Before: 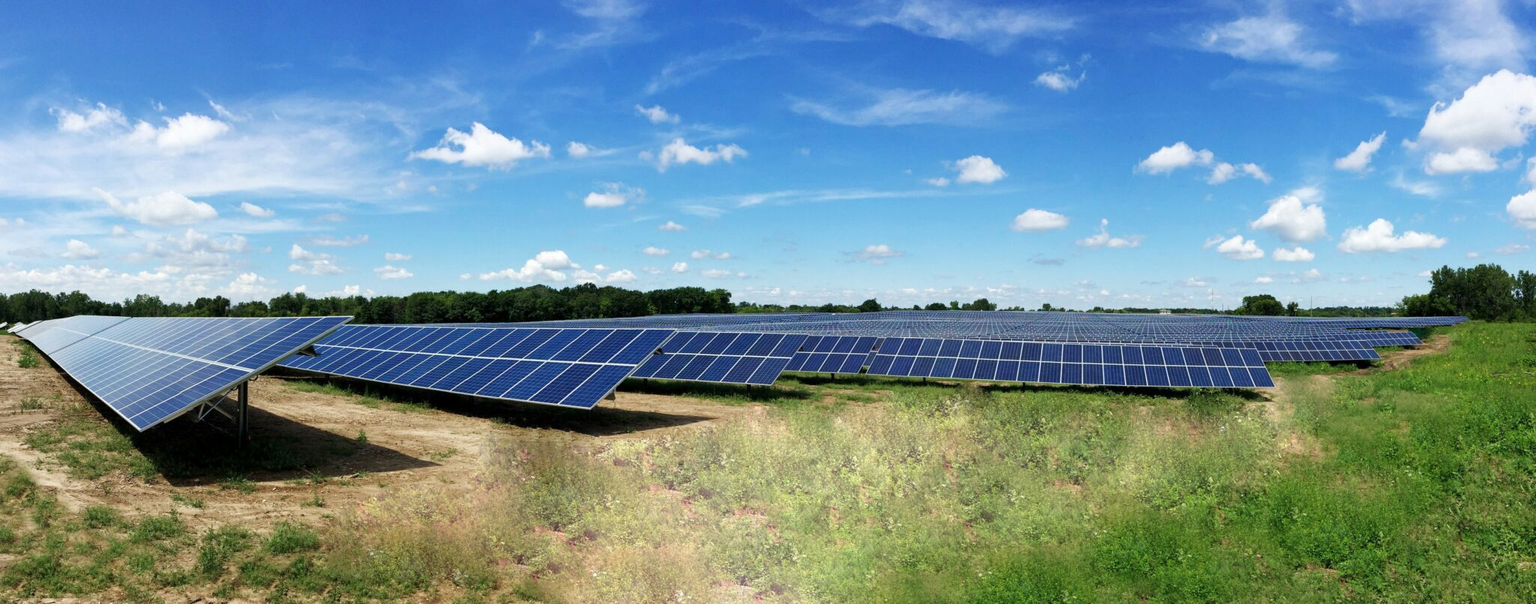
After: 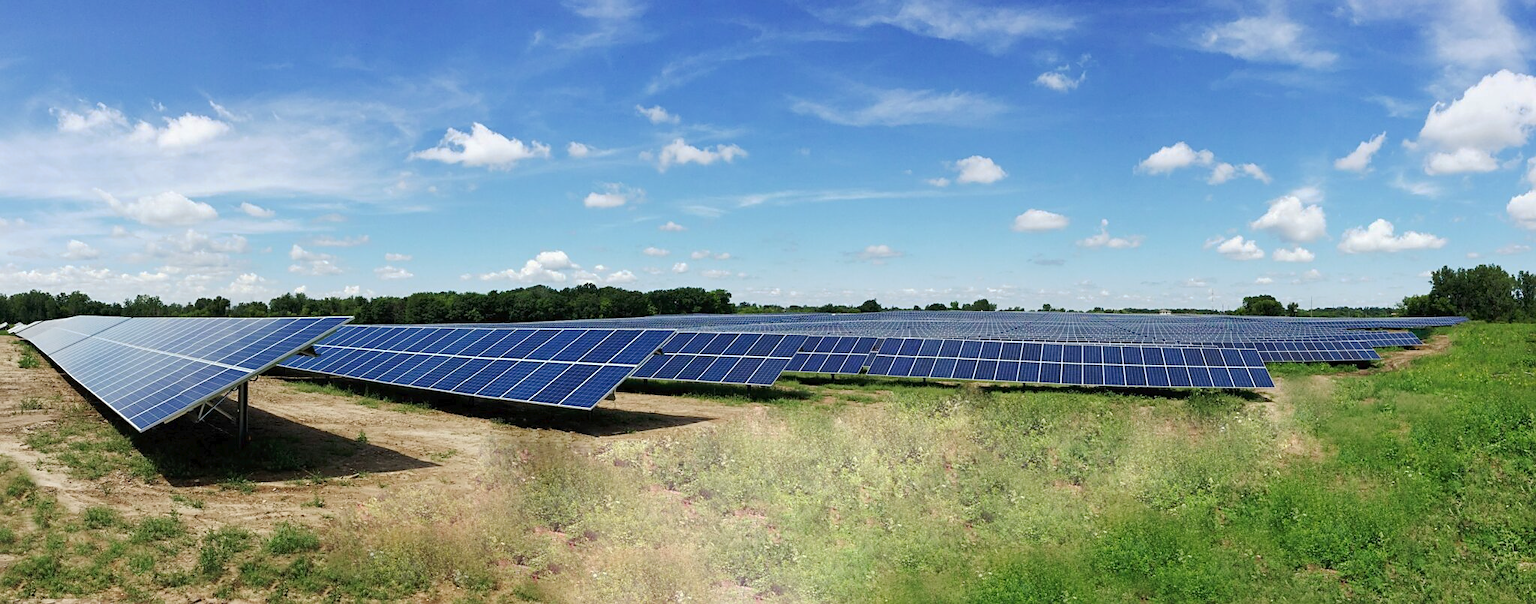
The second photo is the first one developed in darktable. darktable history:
exposure: exposure -0.048 EV, compensate highlight preservation false
sharpen: radius 1.864, amount 0.398, threshold 1.271
tone curve: curves: ch0 [(0, 0) (0.003, 0.018) (0.011, 0.024) (0.025, 0.038) (0.044, 0.067) (0.069, 0.098) (0.1, 0.13) (0.136, 0.165) (0.177, 0.205) (0.224, 0.249) (0.277, 0.304) (0.335, 0.365) (0.399, 0.432) (0.468, 0.505) (0.543, 0.579) (0.623, 0.652) (0.709, 0.725) (0.801, 0.802) (0.898, 0.876) (1, 1)], preserve colors none
